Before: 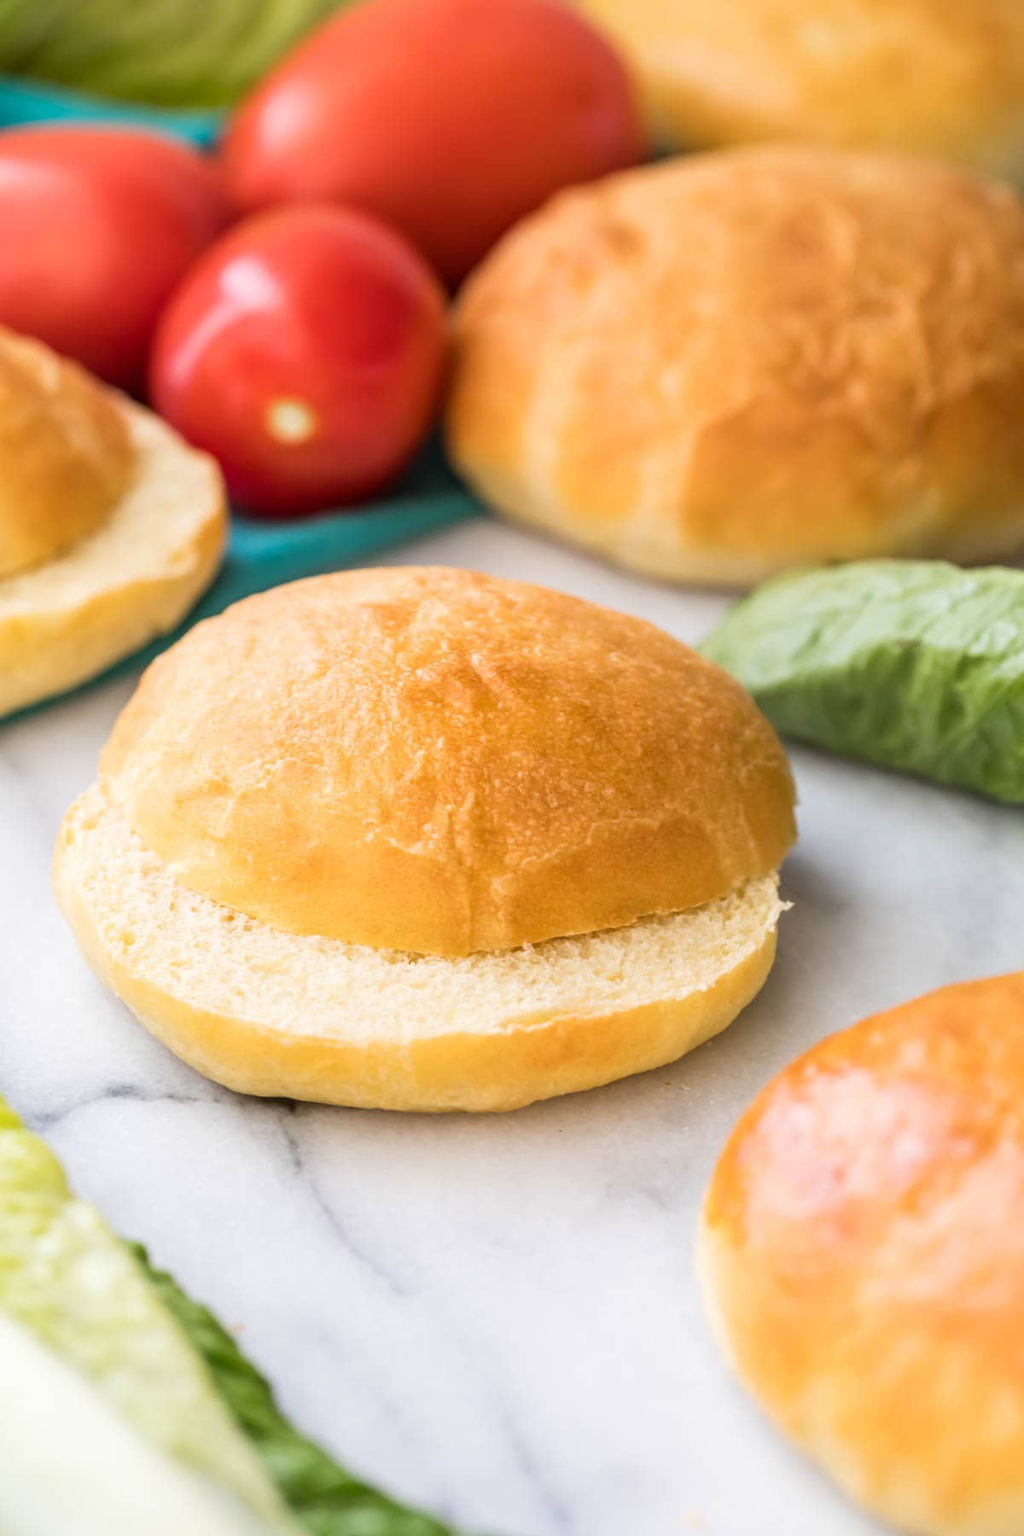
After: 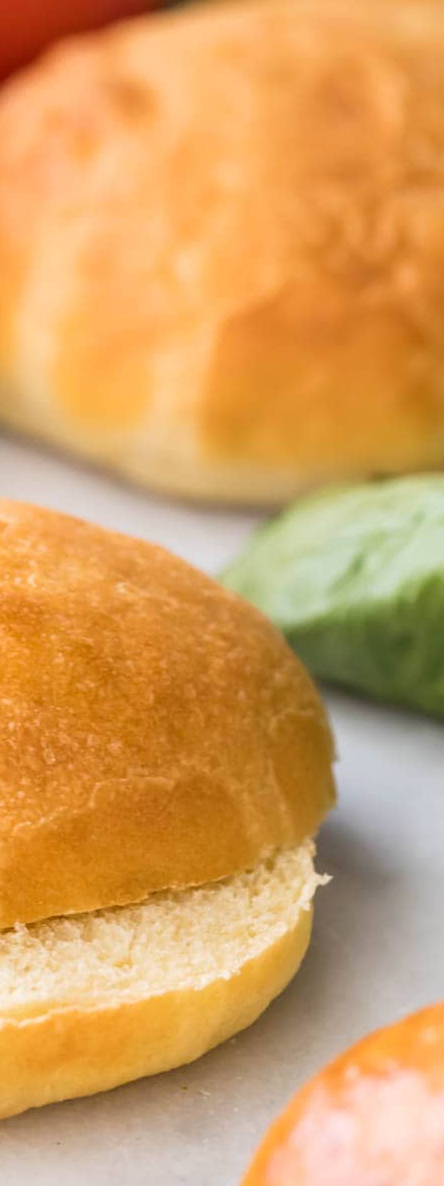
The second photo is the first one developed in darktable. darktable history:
crop and rotate: left 49.872%, top 10.131%, right 13.086%, bottom 23.931%
exposure: black level correction 0.001, compensate exposure bias true, compensate highlight preservation false
